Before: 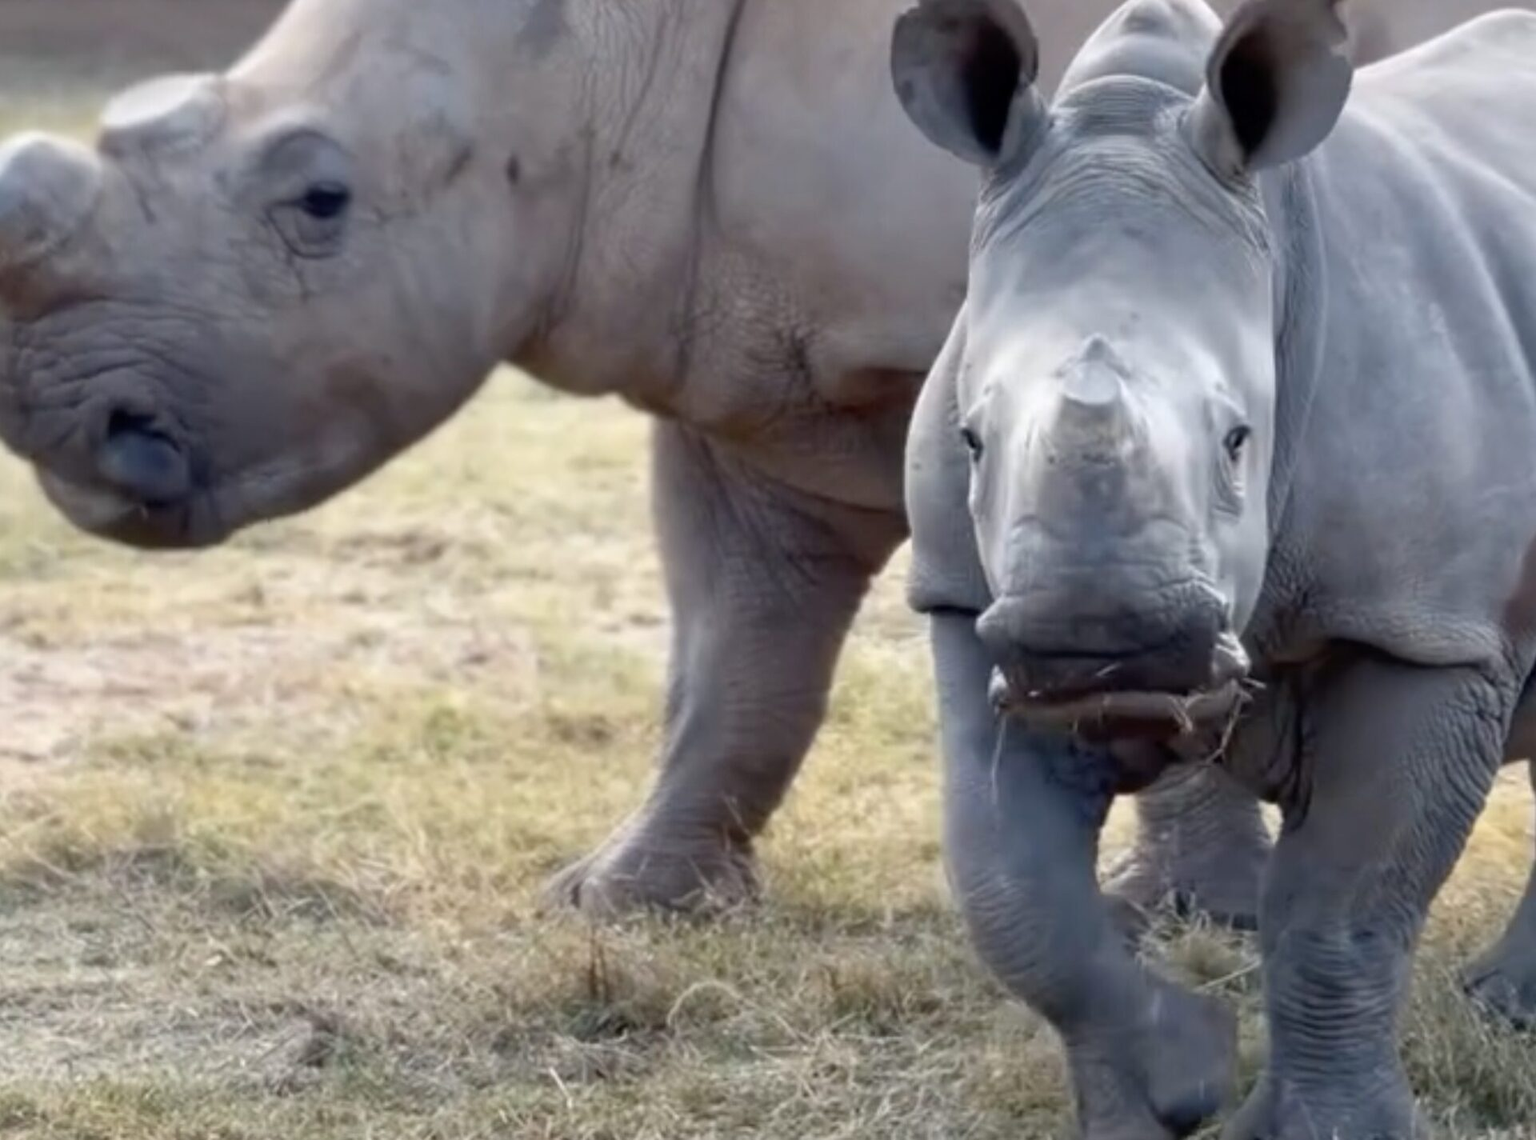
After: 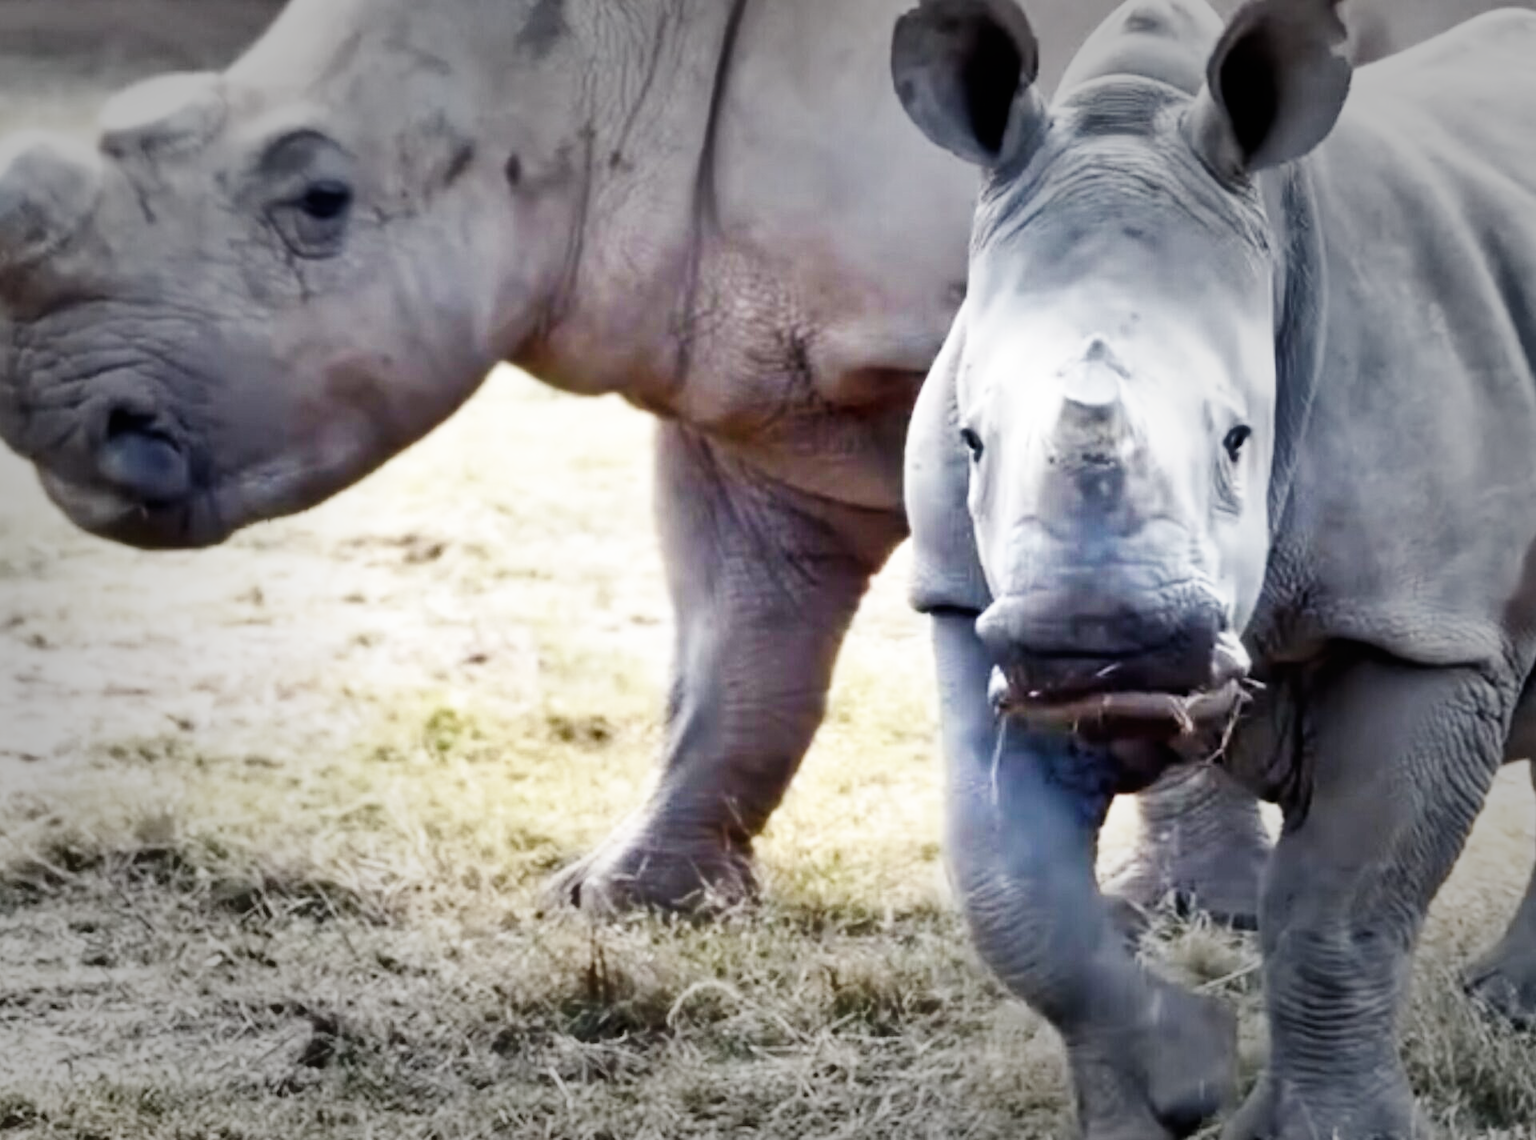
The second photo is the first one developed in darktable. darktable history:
shadows and highlights: radius 107.54, shadows 43.99, highlights -67.56, low approximation 0.01, soften with gaussian
vignetting: fall-off start 49.27%, automatic ratio true, width/height ratio 1.296
base curve: curves: ch0 [(0, 0) (0.007, 0.004) (0.027, 0.03) (0.046, 0.07) (0.207, 0.54) (0.442, 0.872) (0.673, 0.972) (1, 1)], preserve colors none
